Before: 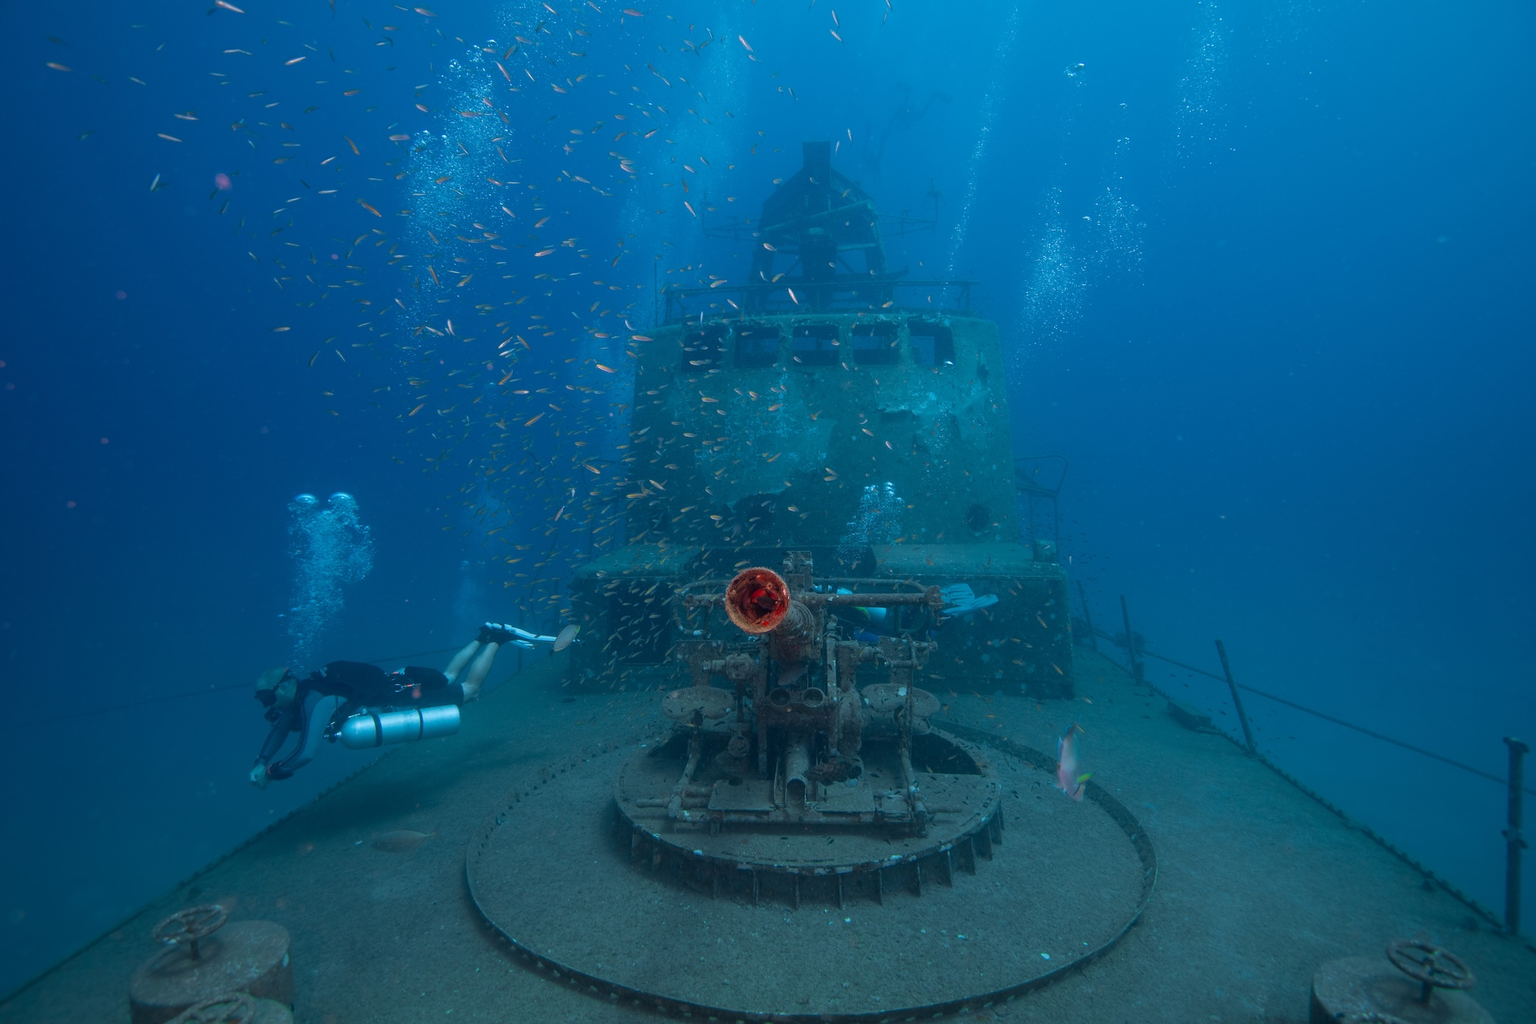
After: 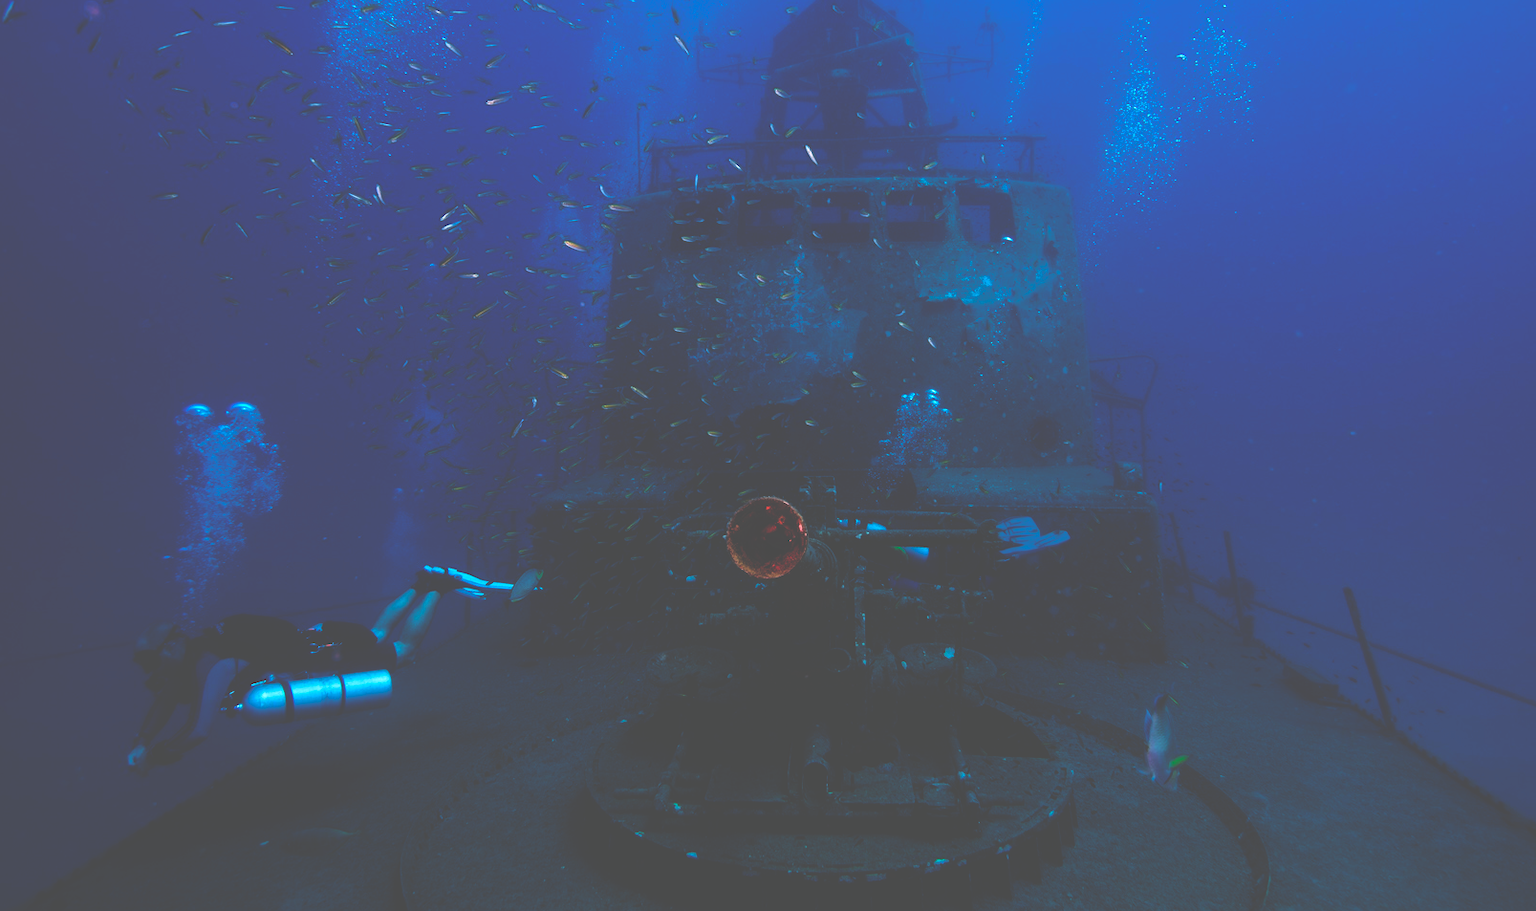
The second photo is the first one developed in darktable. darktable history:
crop: left 9.712%, top 16.928%, right 10.845%, bottom 12.332%
contrast brightness saturation: brightness 0.15
base curve: curves: ch0 [(0, 0.036) (0.083, 0.04) (0.804, 1)], preserve colors none
